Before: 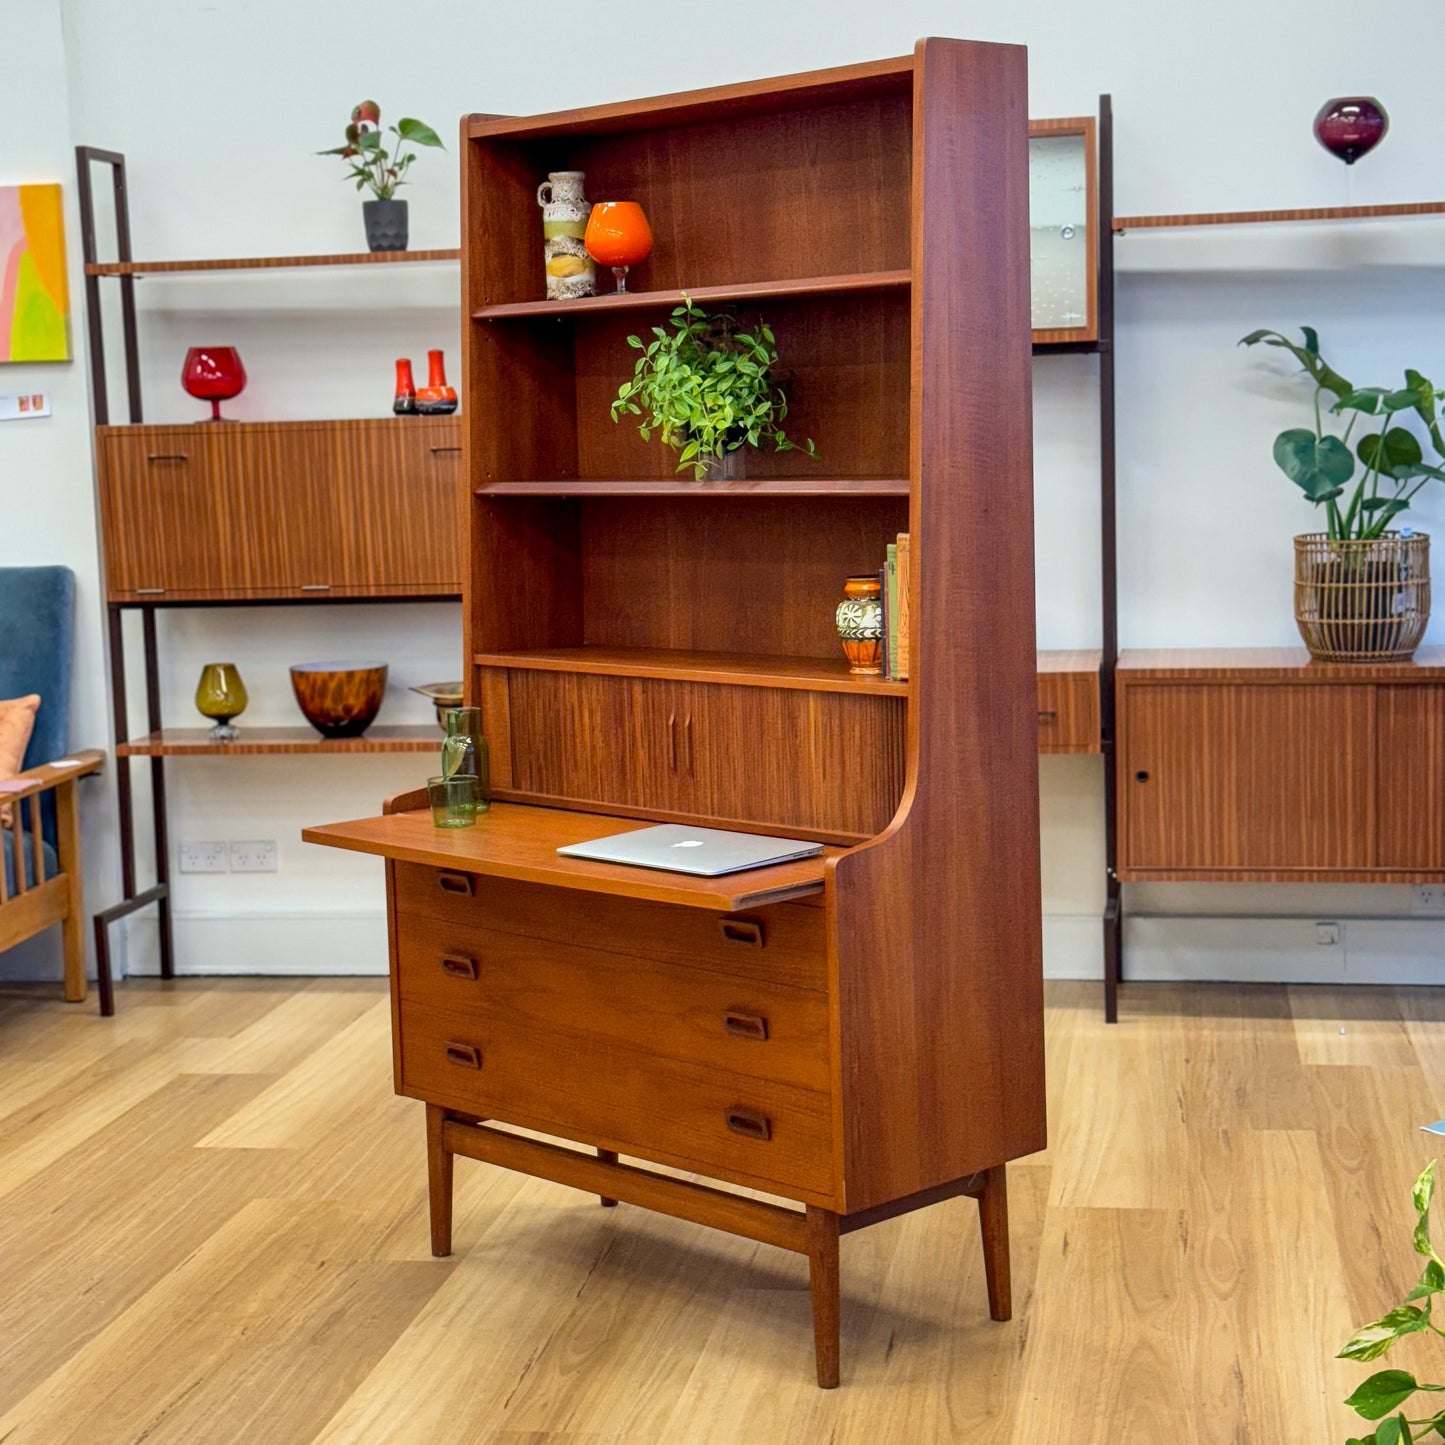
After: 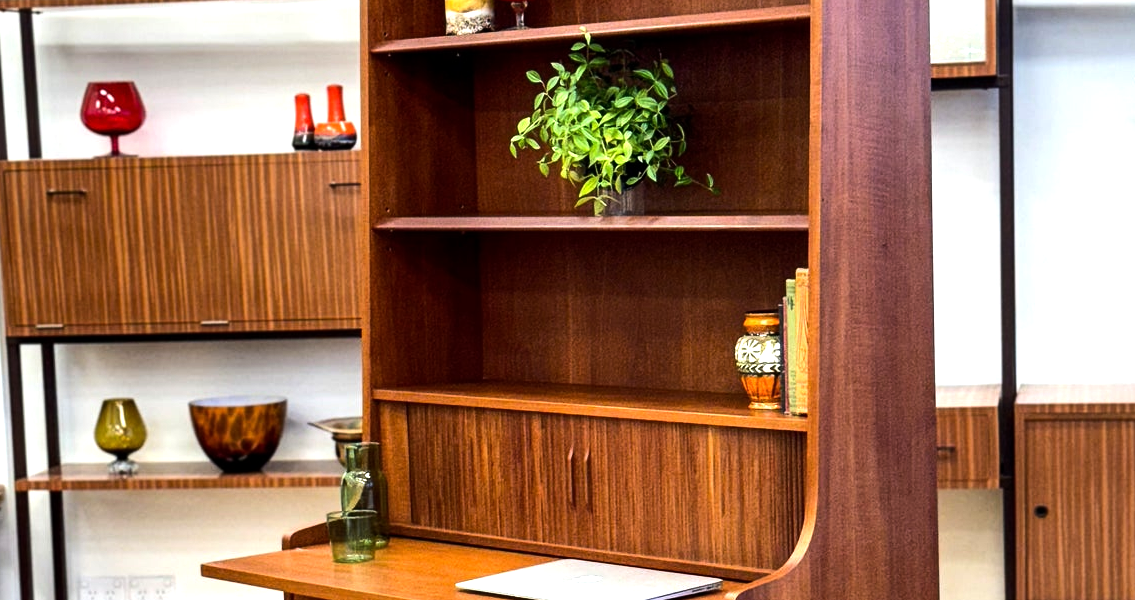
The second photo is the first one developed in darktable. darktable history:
crop: left 7.036%, top 18.398%, right 14.379%, bottom 40.043%
tone equalizer: -8 EV -1.08 EV, -7 EV -1.01 EV, -6 EV -0.867 EV, -5 EV -0.578 EV, -3 EV 0.578 EV, -2 EV 0.867 EV, -1 EV 1.01 EV, +0 EV 1.08 EV, edges refinement/feathering 500, mask exposure compensation -1.57 EV, preserve details no
